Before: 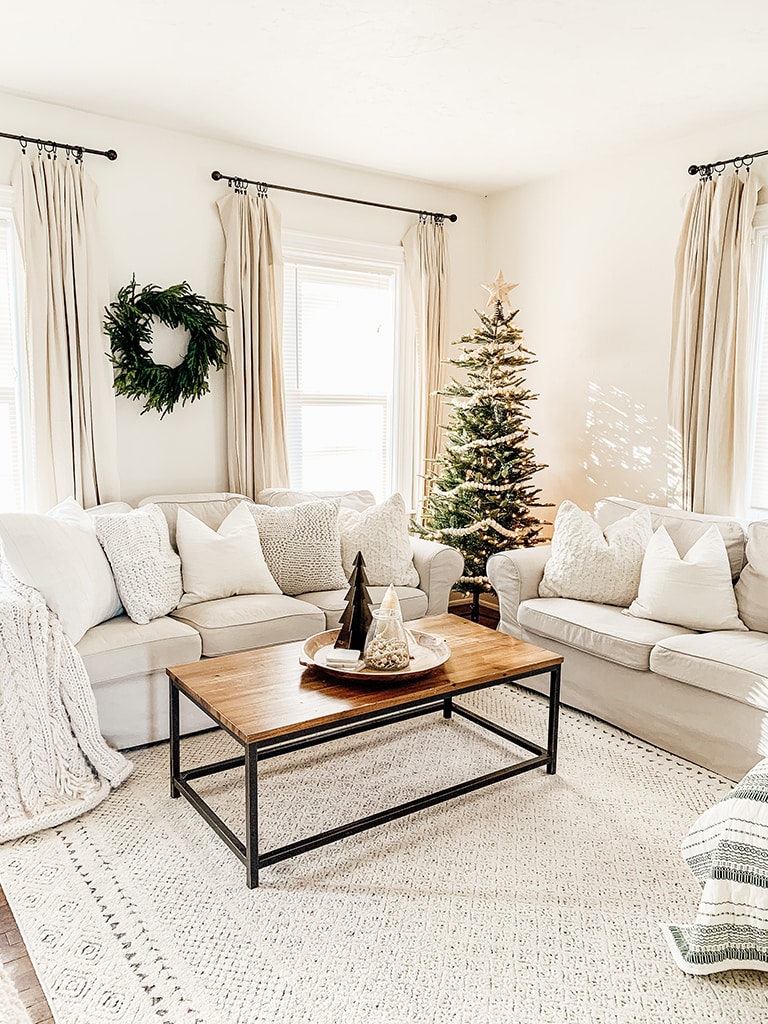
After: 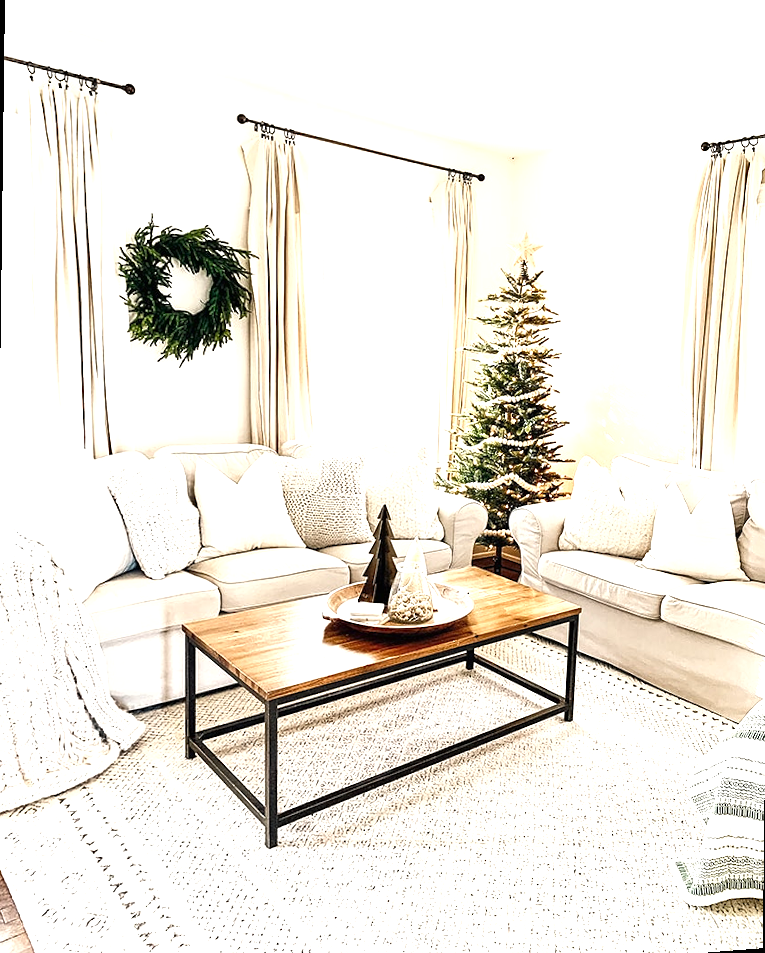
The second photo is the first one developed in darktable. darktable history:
rotate and perspective: rotation 0.679°, lens shift (horizontal) 0.136, crop left 0.009, crop right 0.991, crop top 0.078, crop bottom 0.95
shadows and highlights: shadows 52.34, highlights -28.23, soften with gaussian
exposure: black level correction 0, exposure 0.9 EV, compensate highlight preservation false
